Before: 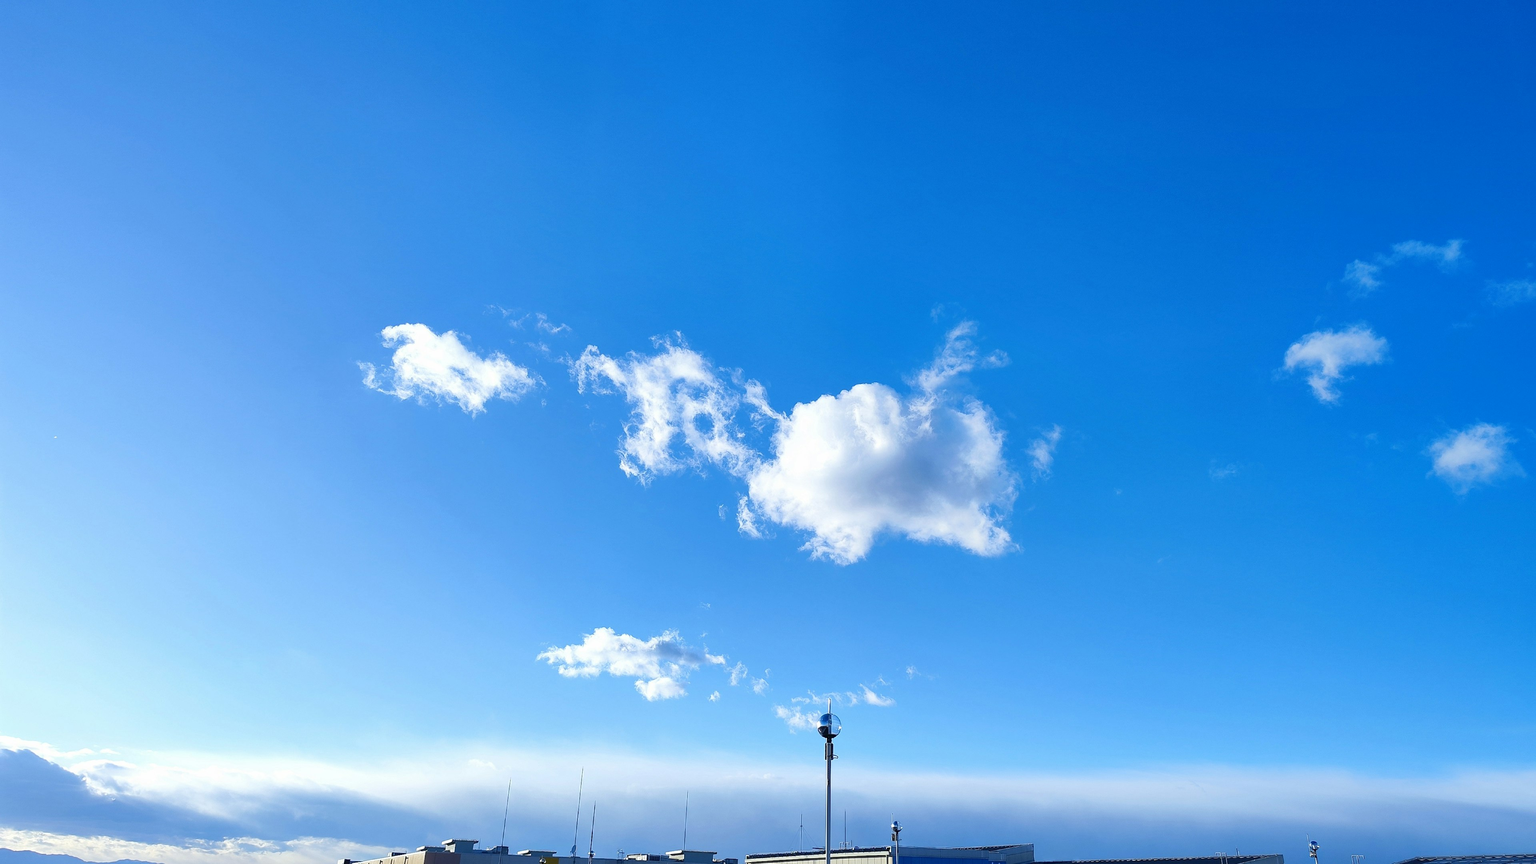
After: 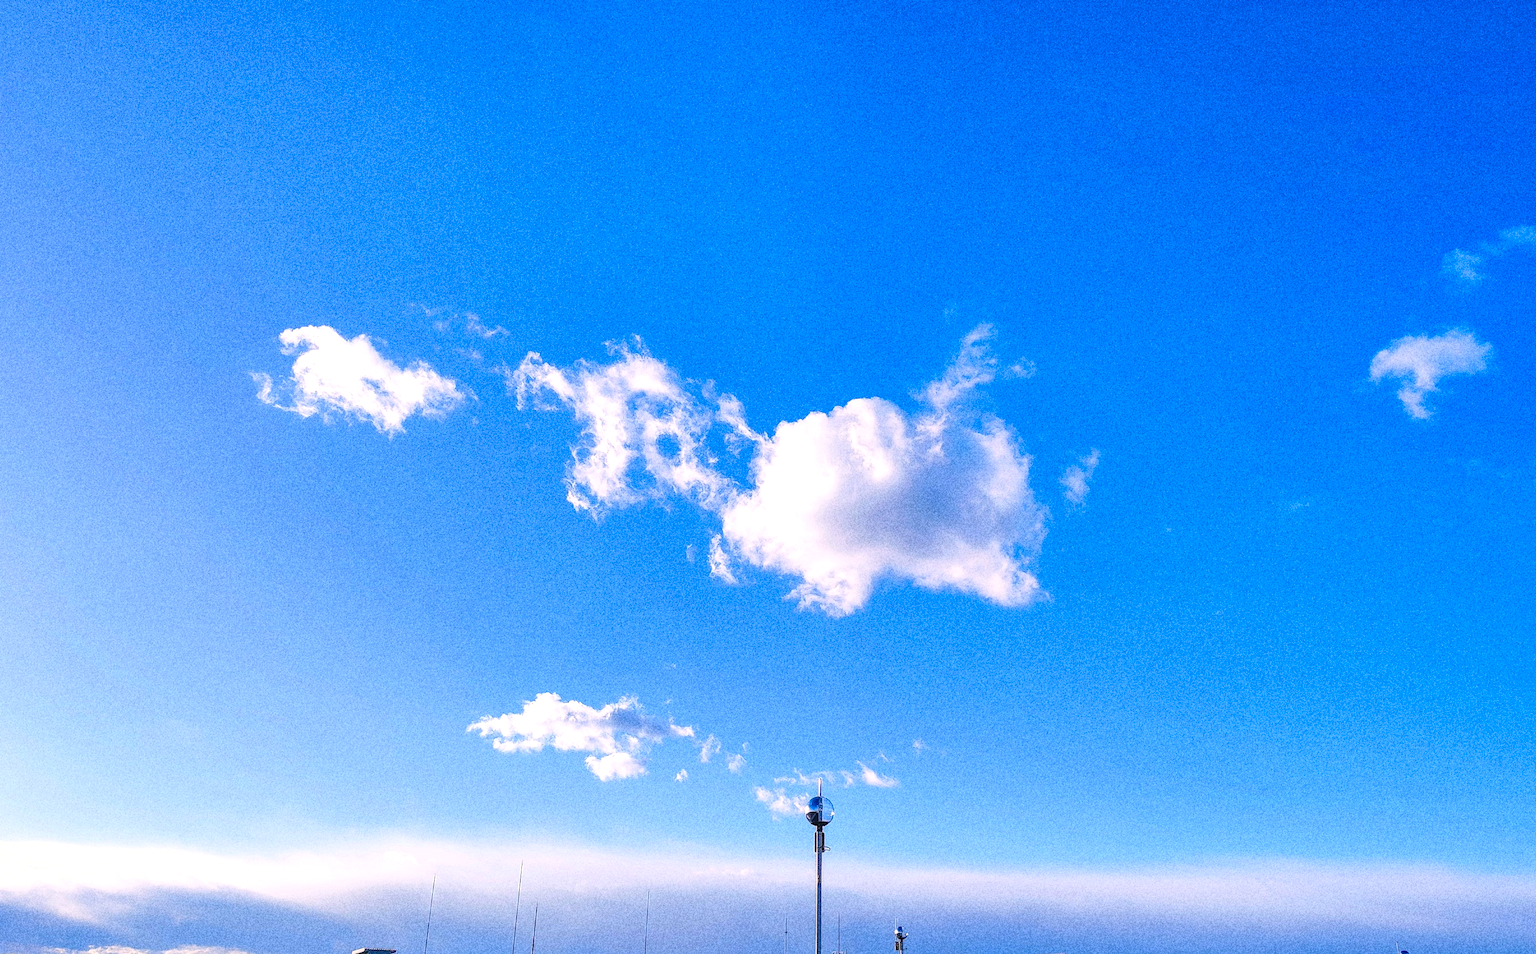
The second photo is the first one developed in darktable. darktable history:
color balance rgb: perceptual saturation grading › global saturation 25%, perceptual brilliance grading › mid-tones 10%, perceptual brilliance grading › shadows 15%, global vibrance 20%
grain: coarseness 10.62 ISO, strength 55.56%
local contrast: detail 130%
color correction: highlights a* 12.23, highlights b* 5.41
crop: left 9.807%, top 6.259%, right 7.334%, bottom 2.177%
